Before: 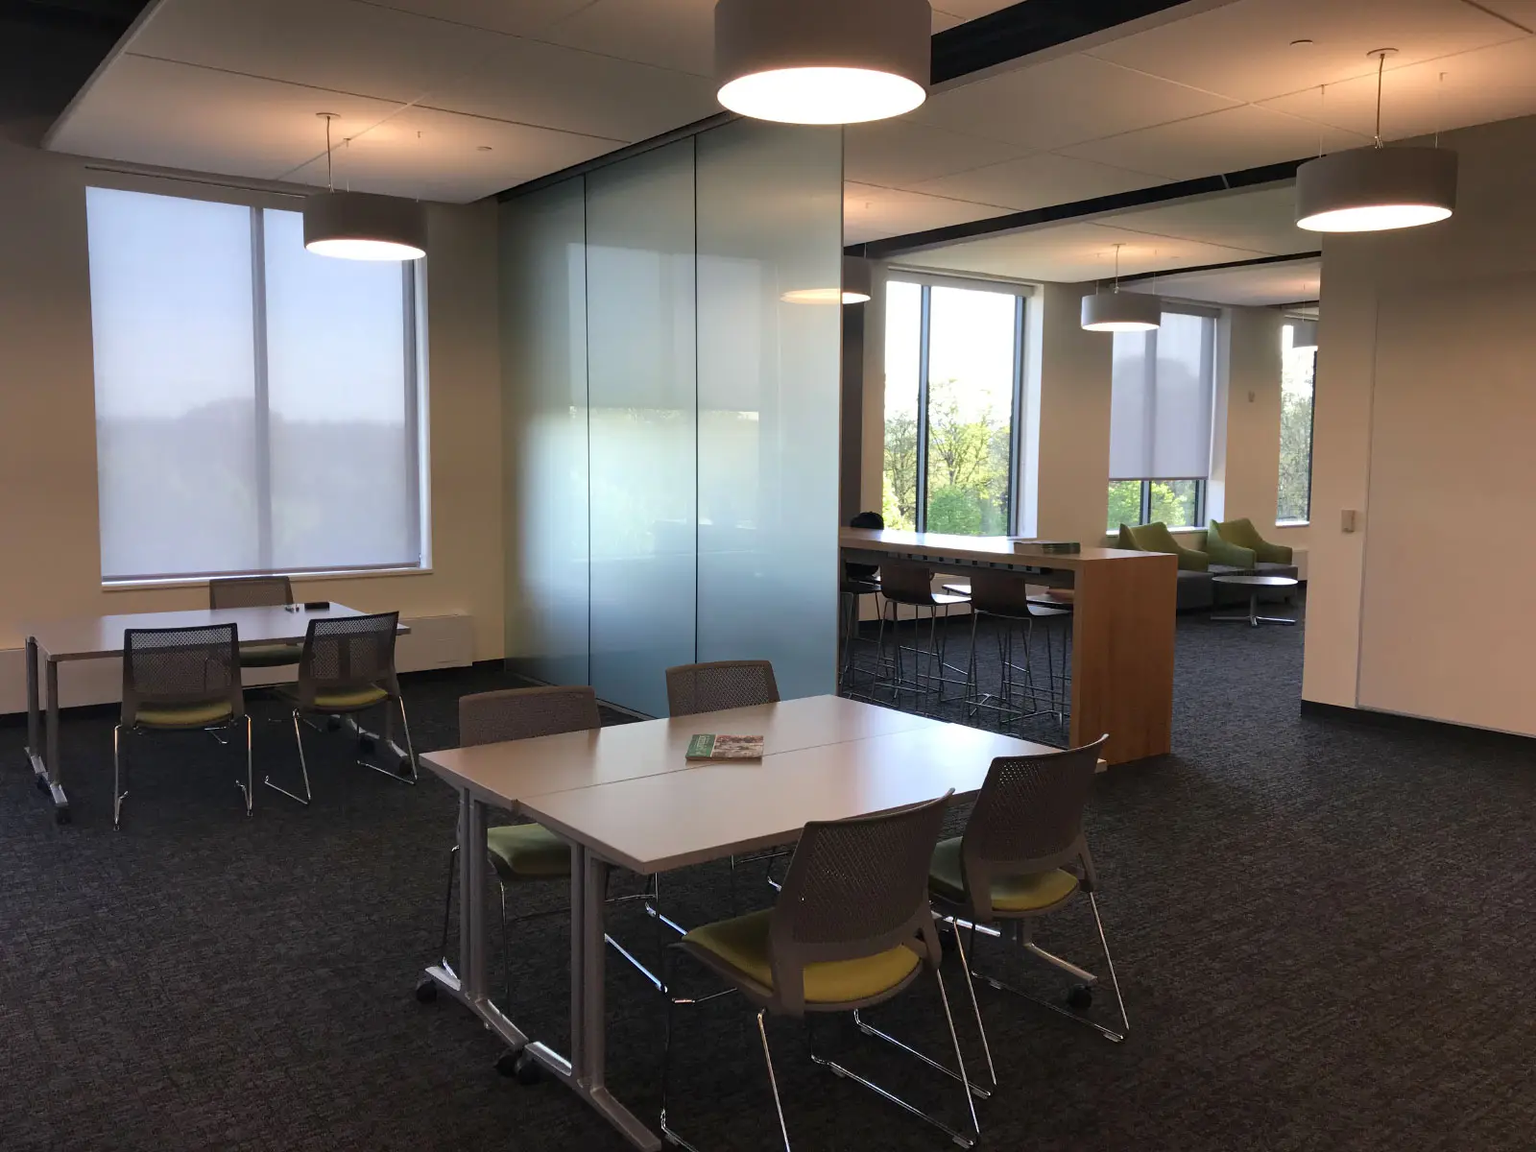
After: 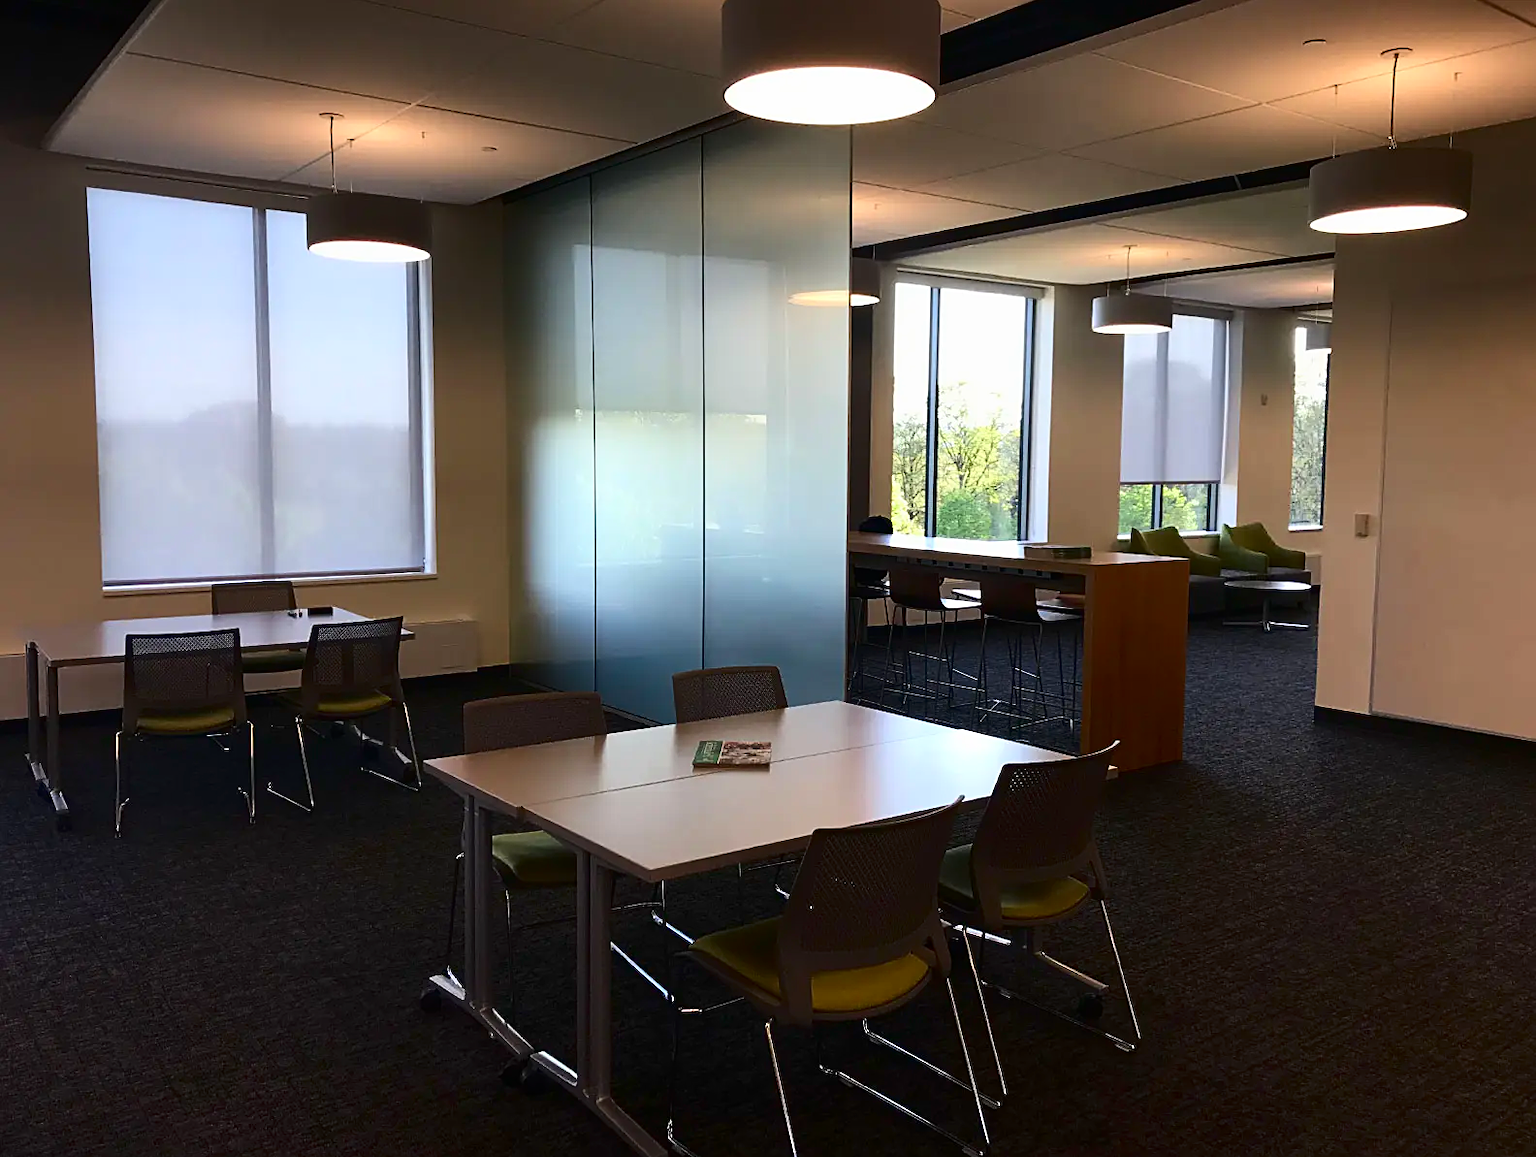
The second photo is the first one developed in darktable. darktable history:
crop: top 0.149%, bottom 0.117%
sharpen: on, module defaults
contrast brightness saturation: contrast 0.212, brightness -0.1, saturation 0.205
local contrast: mode bilateral grid, contrast 99, coarseness 99, detail 92%, midtone range 0.2
